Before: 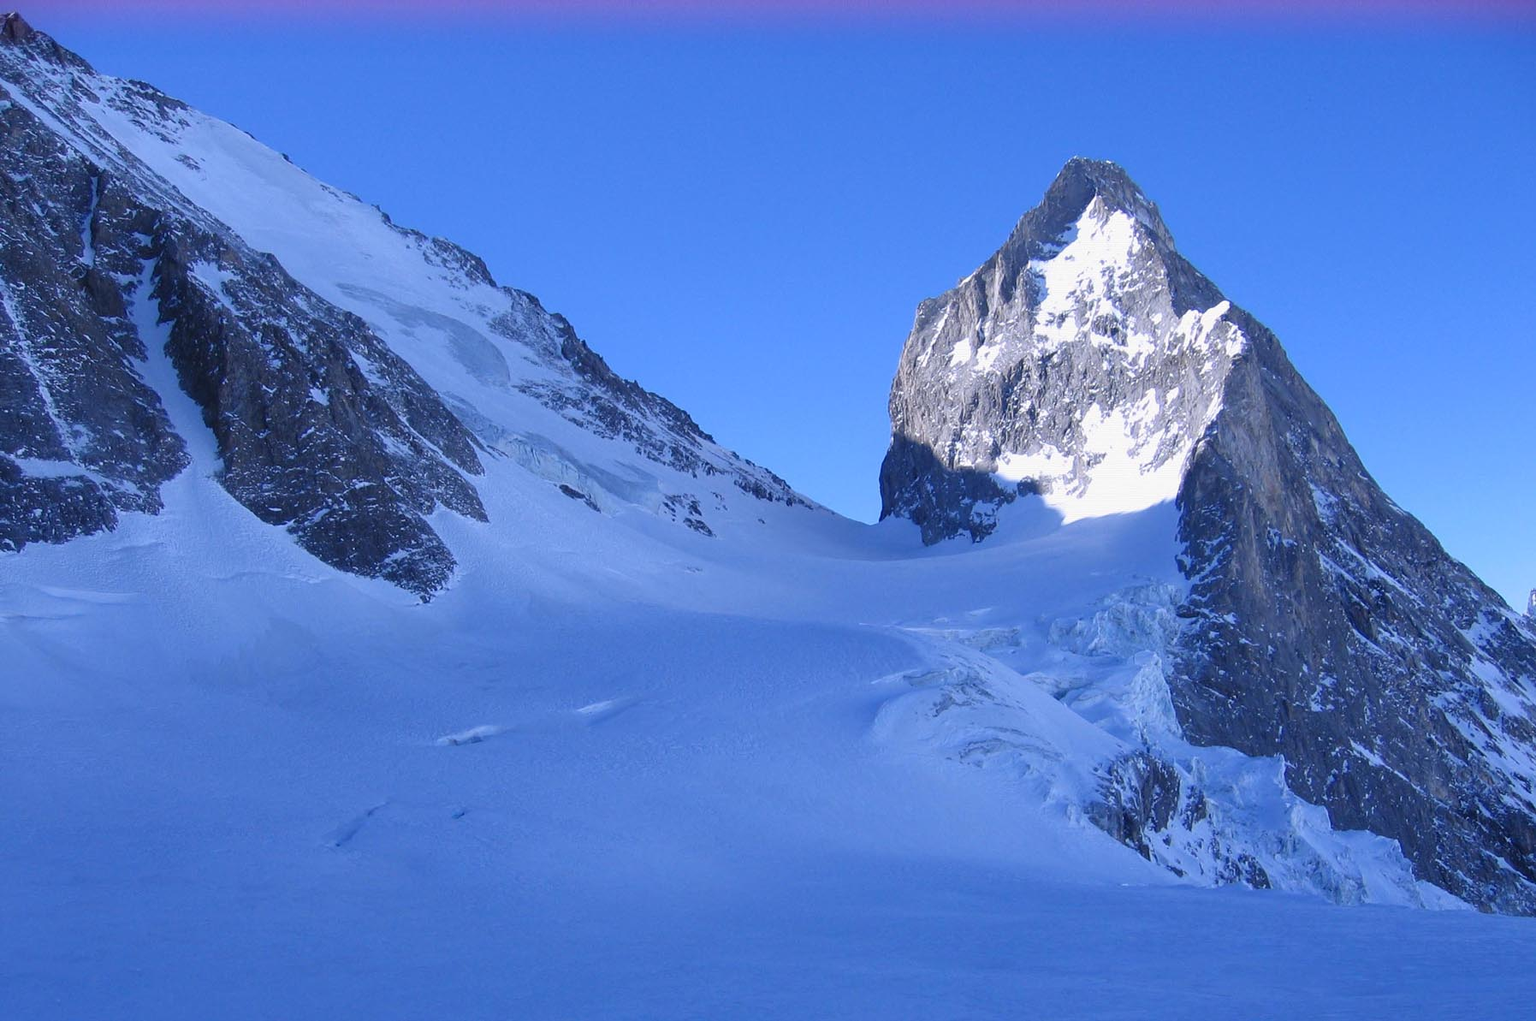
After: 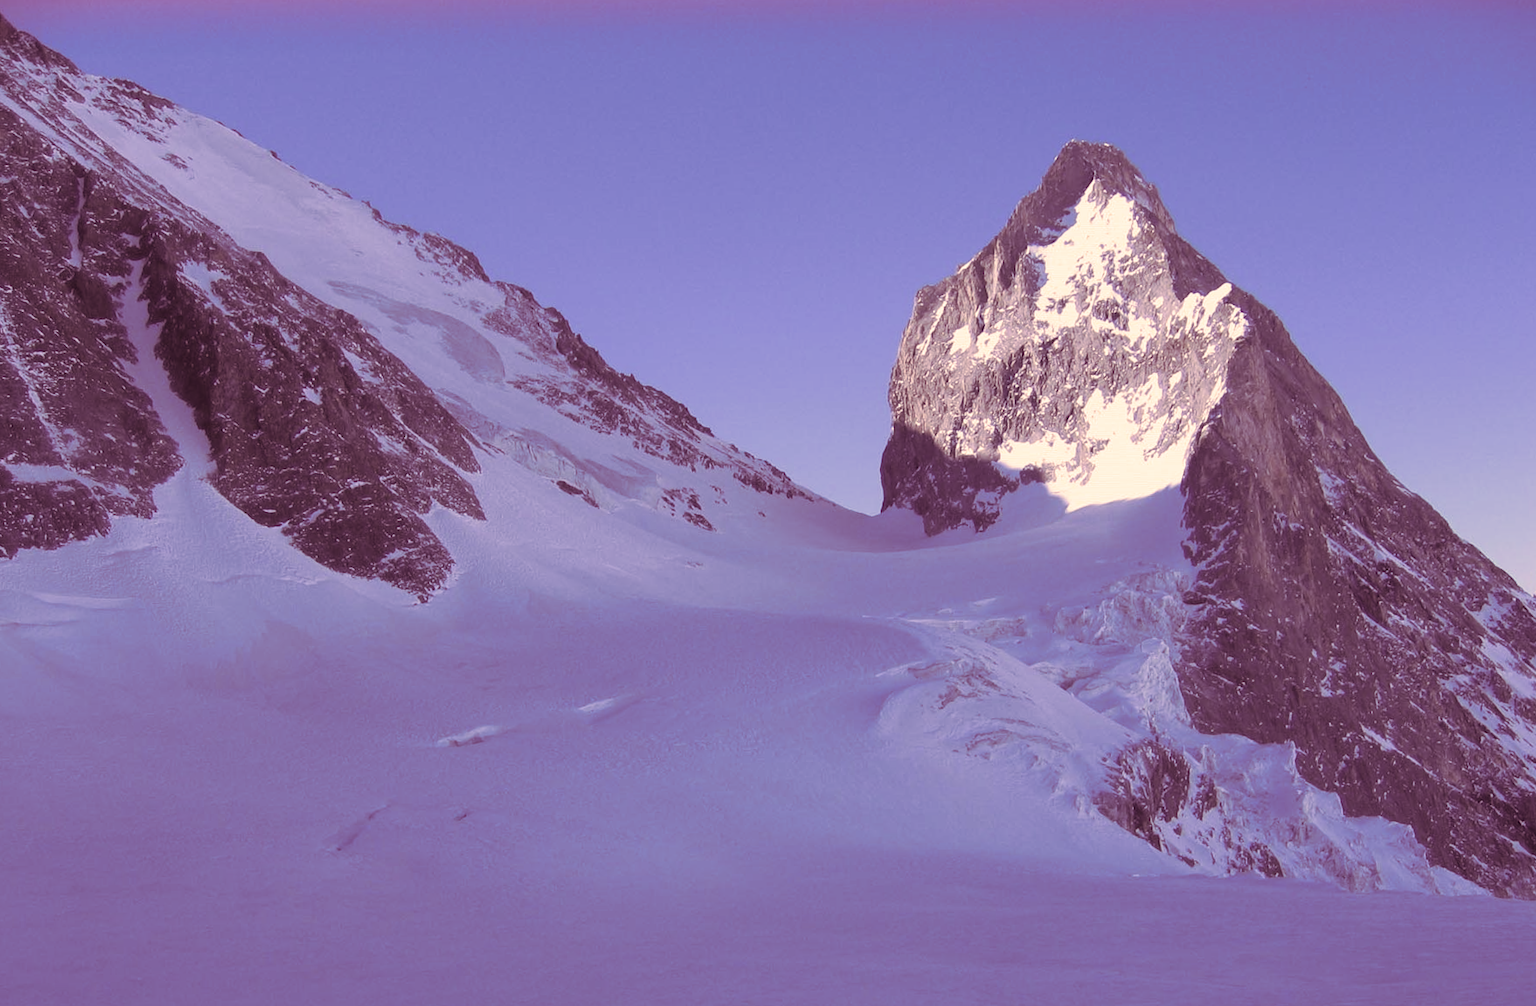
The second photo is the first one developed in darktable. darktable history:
color correction: highlights a* 19.59, highlights b* 27.49, shadows a* 3.46, shadows b* -17.28, saturation 0.73
split-toning: on, module defaults
rotate and perspective: rotation -1°, crop left 0.011, crop right 0.989, crop top 0.025, crop bottom 0.975
